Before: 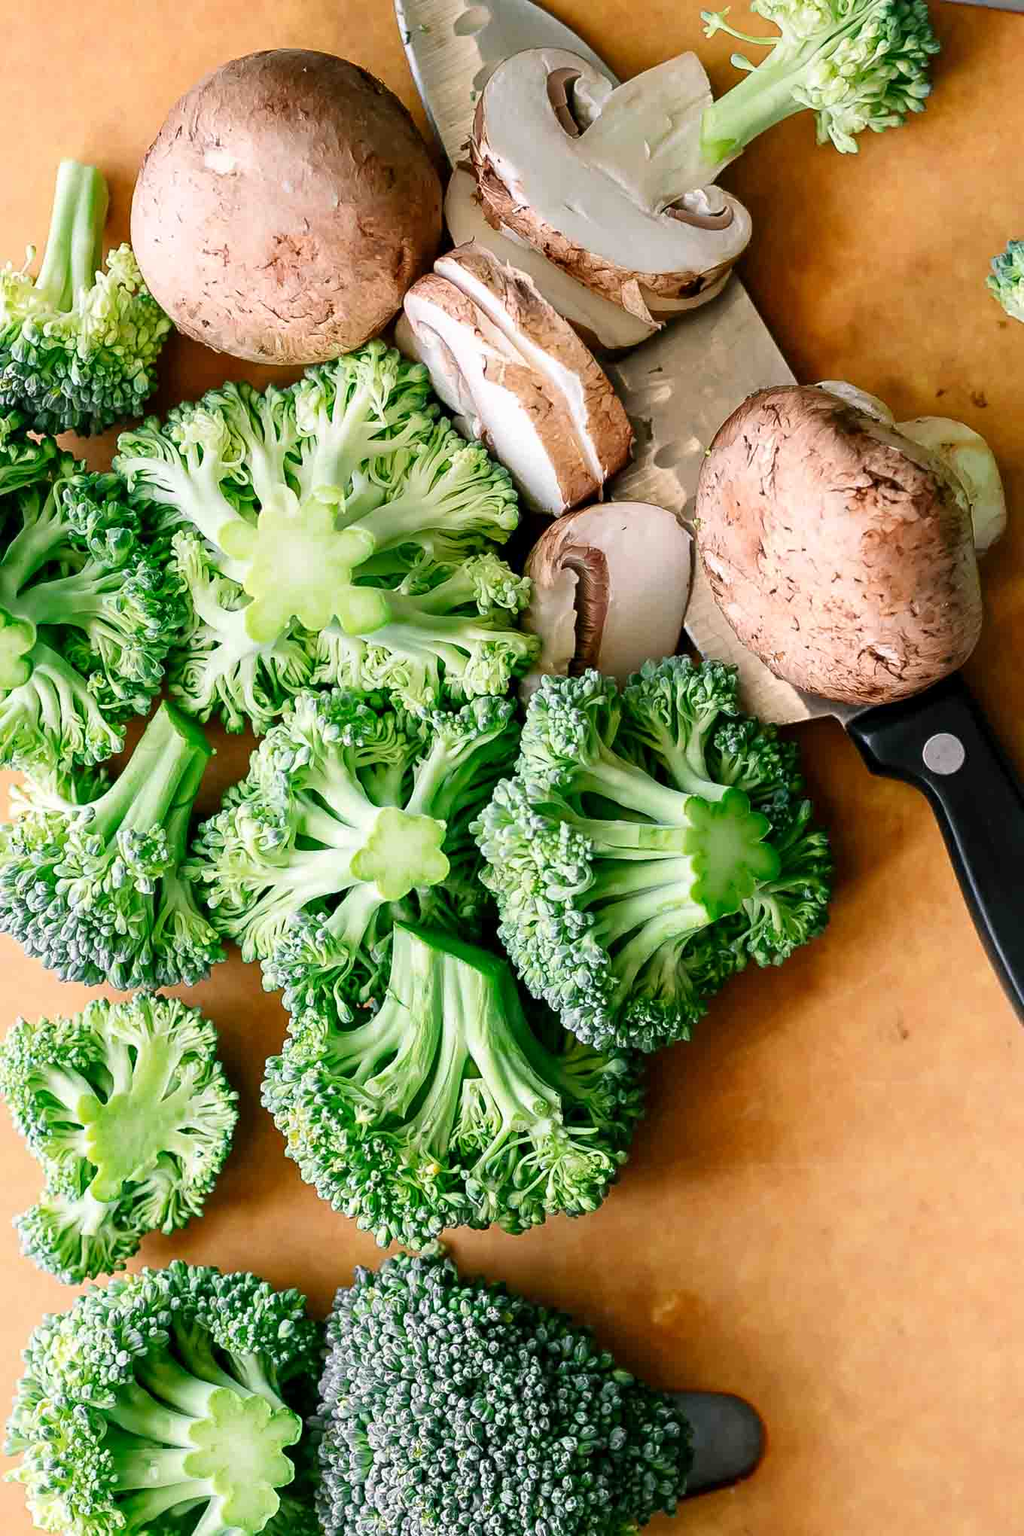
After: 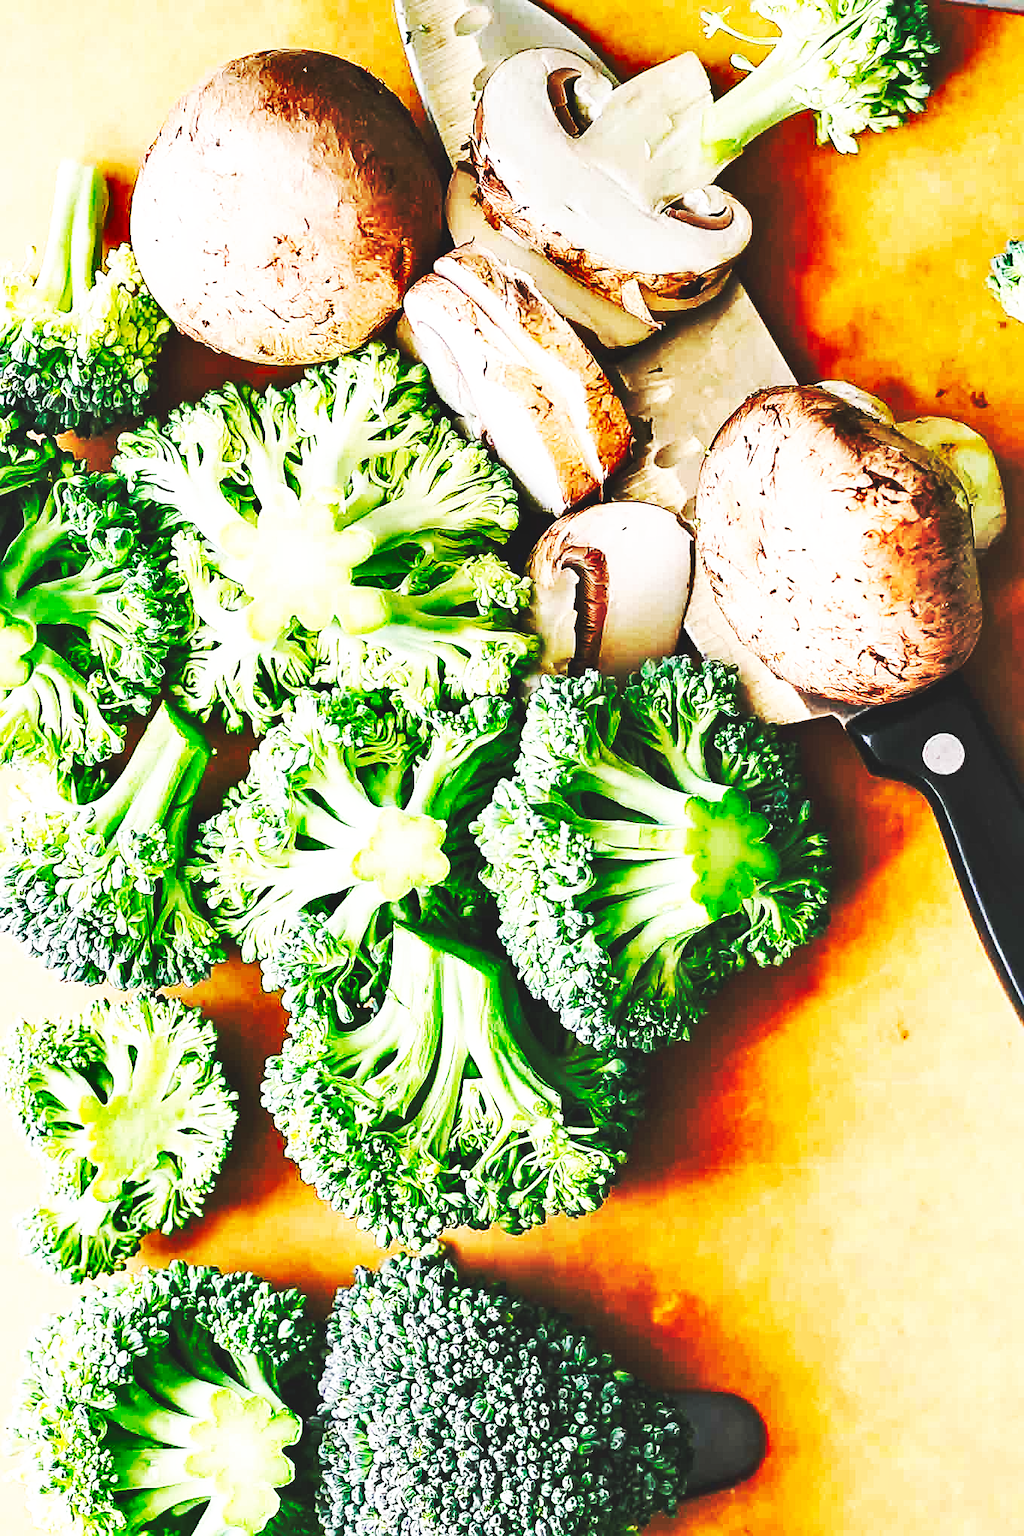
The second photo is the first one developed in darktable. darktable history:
tone equalizer: -8 EV -0.588 EV
sharpen: on, module defaults
base curve: curves: ch0 [(0, 0.015) (0.085, 0.116) (0.134, 0.298) (0.19, 0.545) (0.296, 0.764) (0.599, 0.982) (1, 1)], preserve colors none
shadows and highlights: shadows 47.73, highlights -43, soften with gaussian
exposure: compensate highlight preservation false
